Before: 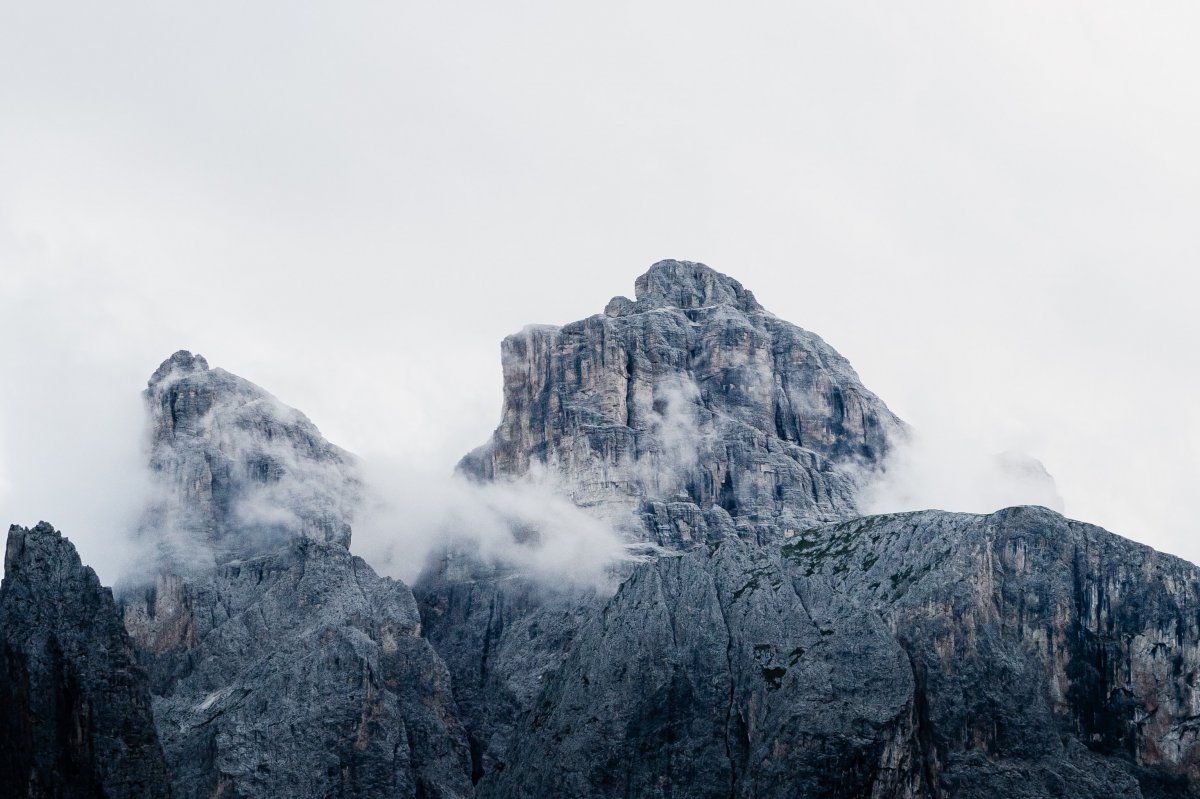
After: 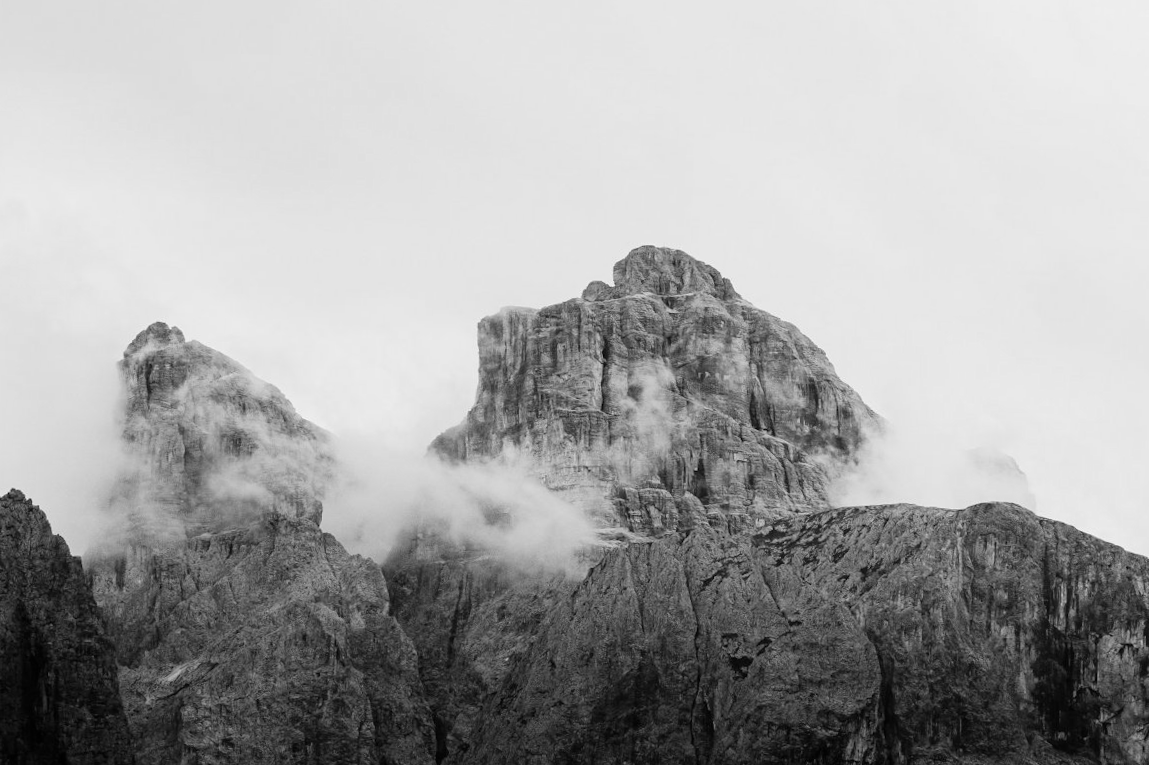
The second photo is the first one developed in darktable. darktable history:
crop and rotate: angle -1.69°
color calibration: output gray [0.267, 0.423, 0.267, 0], illuminant same as pipeline (D50), adaptation none (bypass)
